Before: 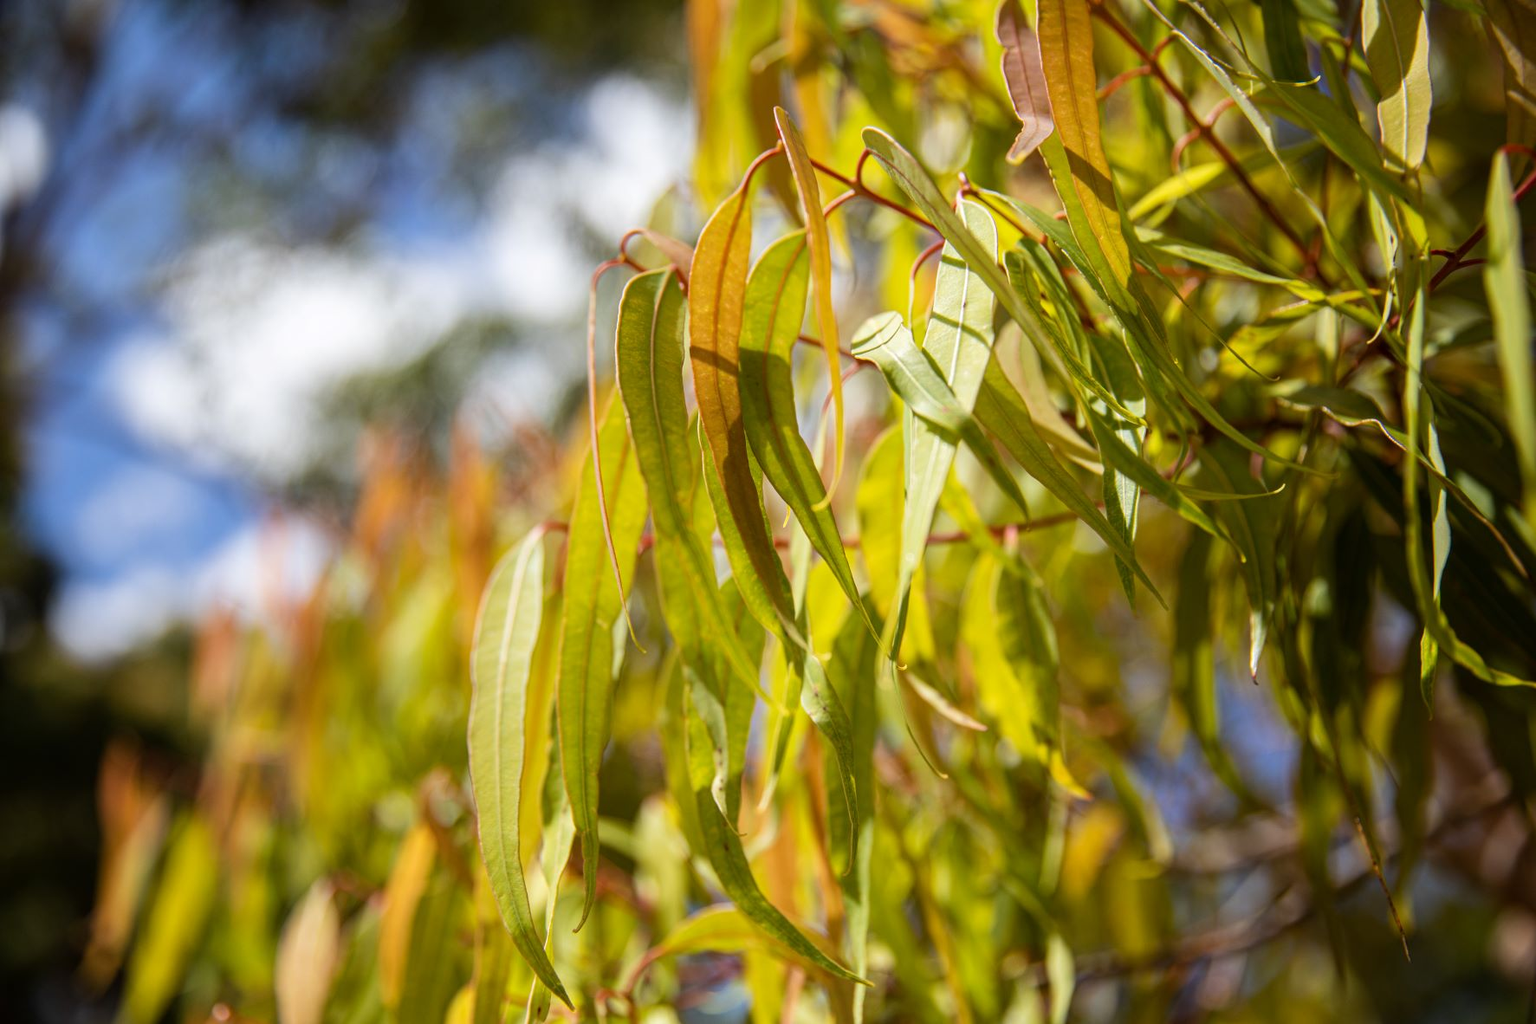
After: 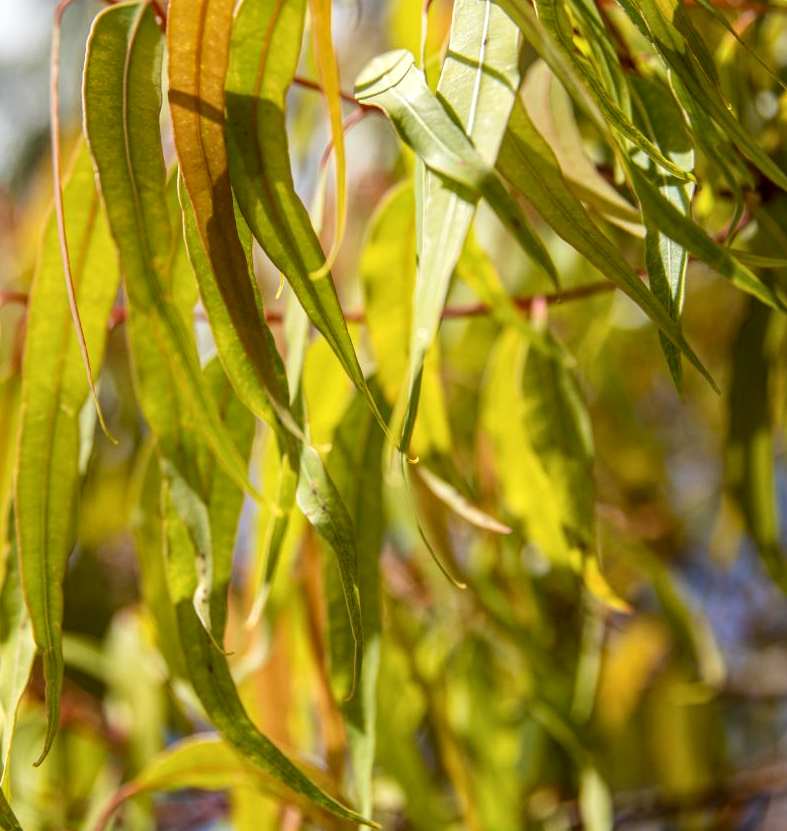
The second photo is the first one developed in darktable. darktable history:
crop: left 35.432%, top 26.233%, right 20.145%, bottom 3.432%
local contrast: on, module defaults
